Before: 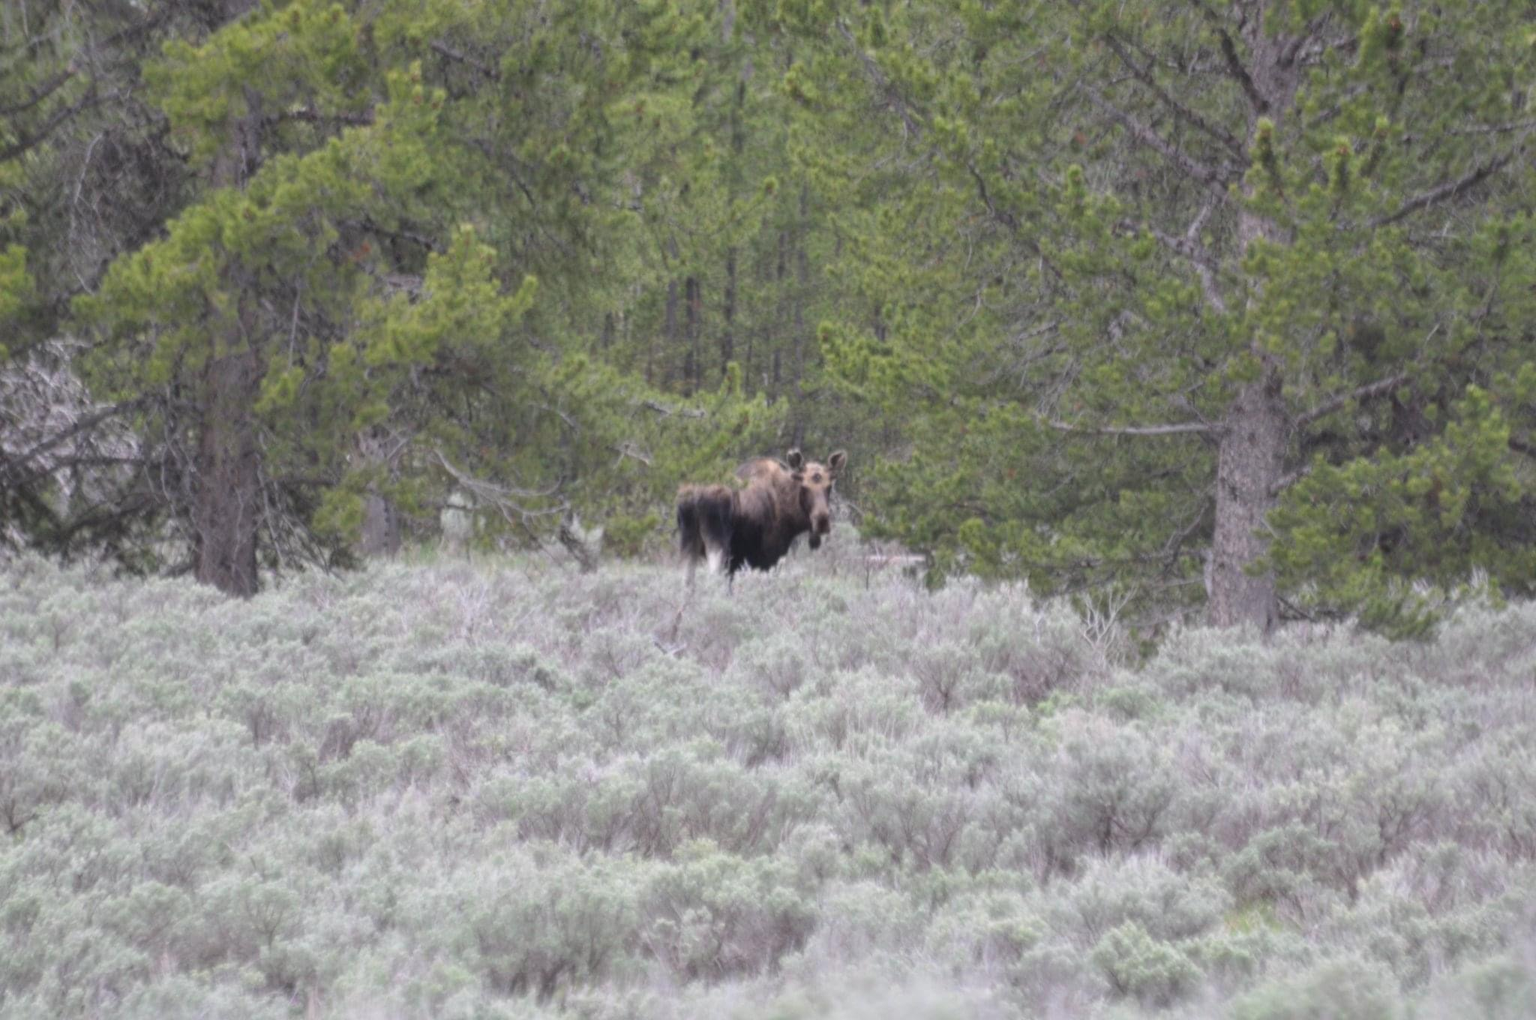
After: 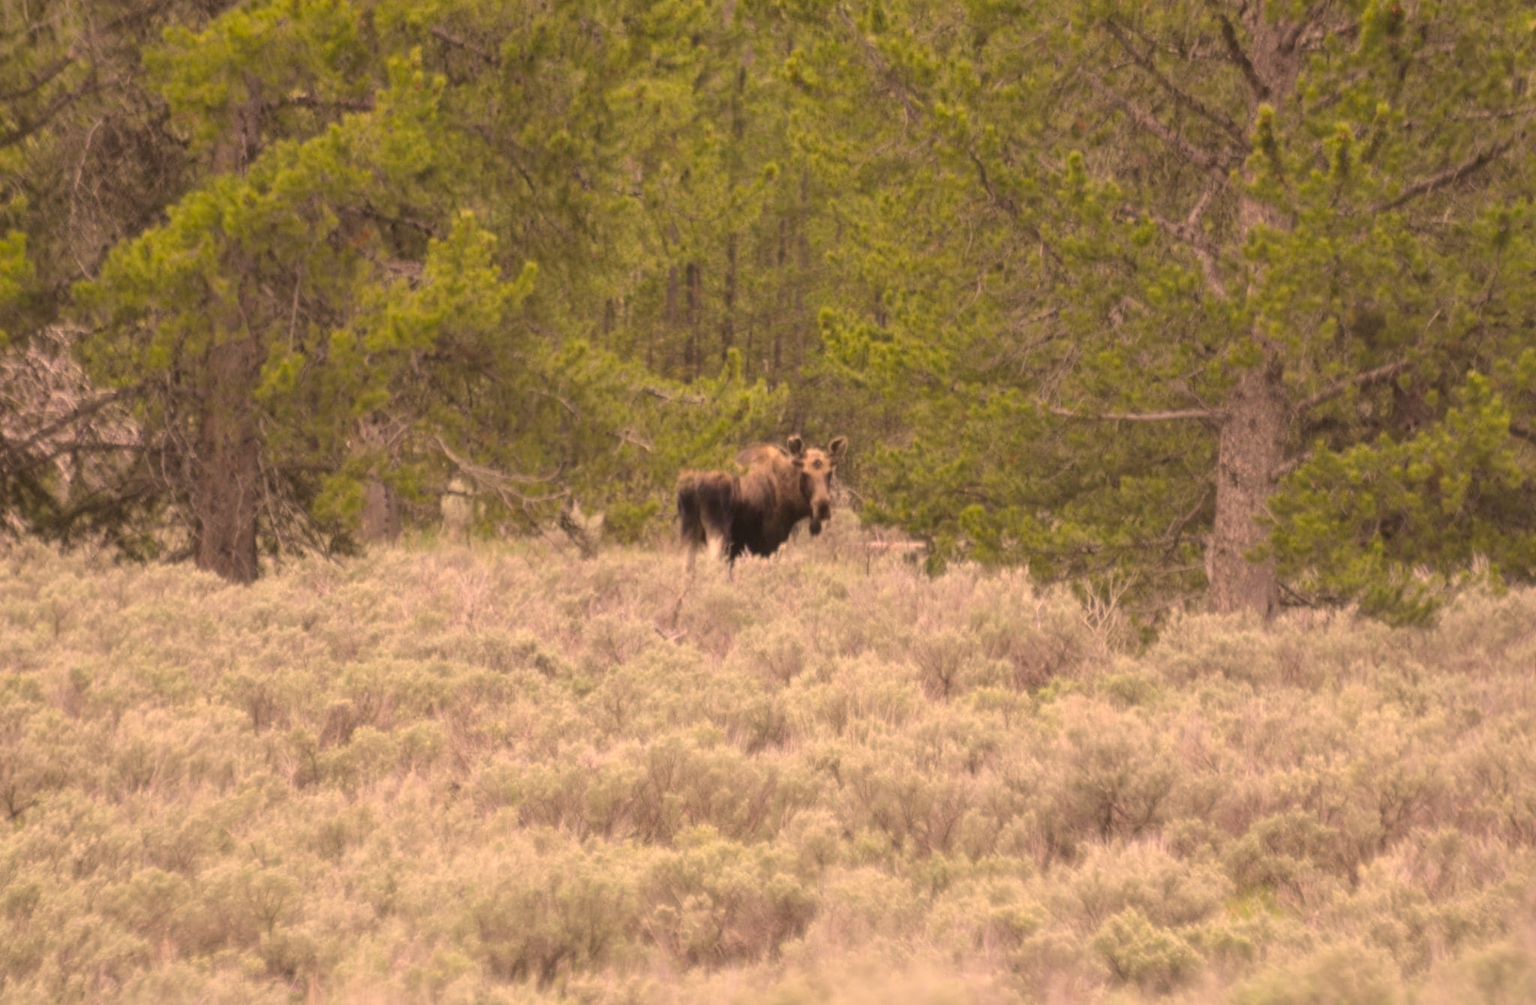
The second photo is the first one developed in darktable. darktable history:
color correction: highlights a* 18.14, highlights b* 35.1, shadows a* 1.1, shadows b* 6.23, saturation 1.05
crop: top 1.446%, right 0.02%
